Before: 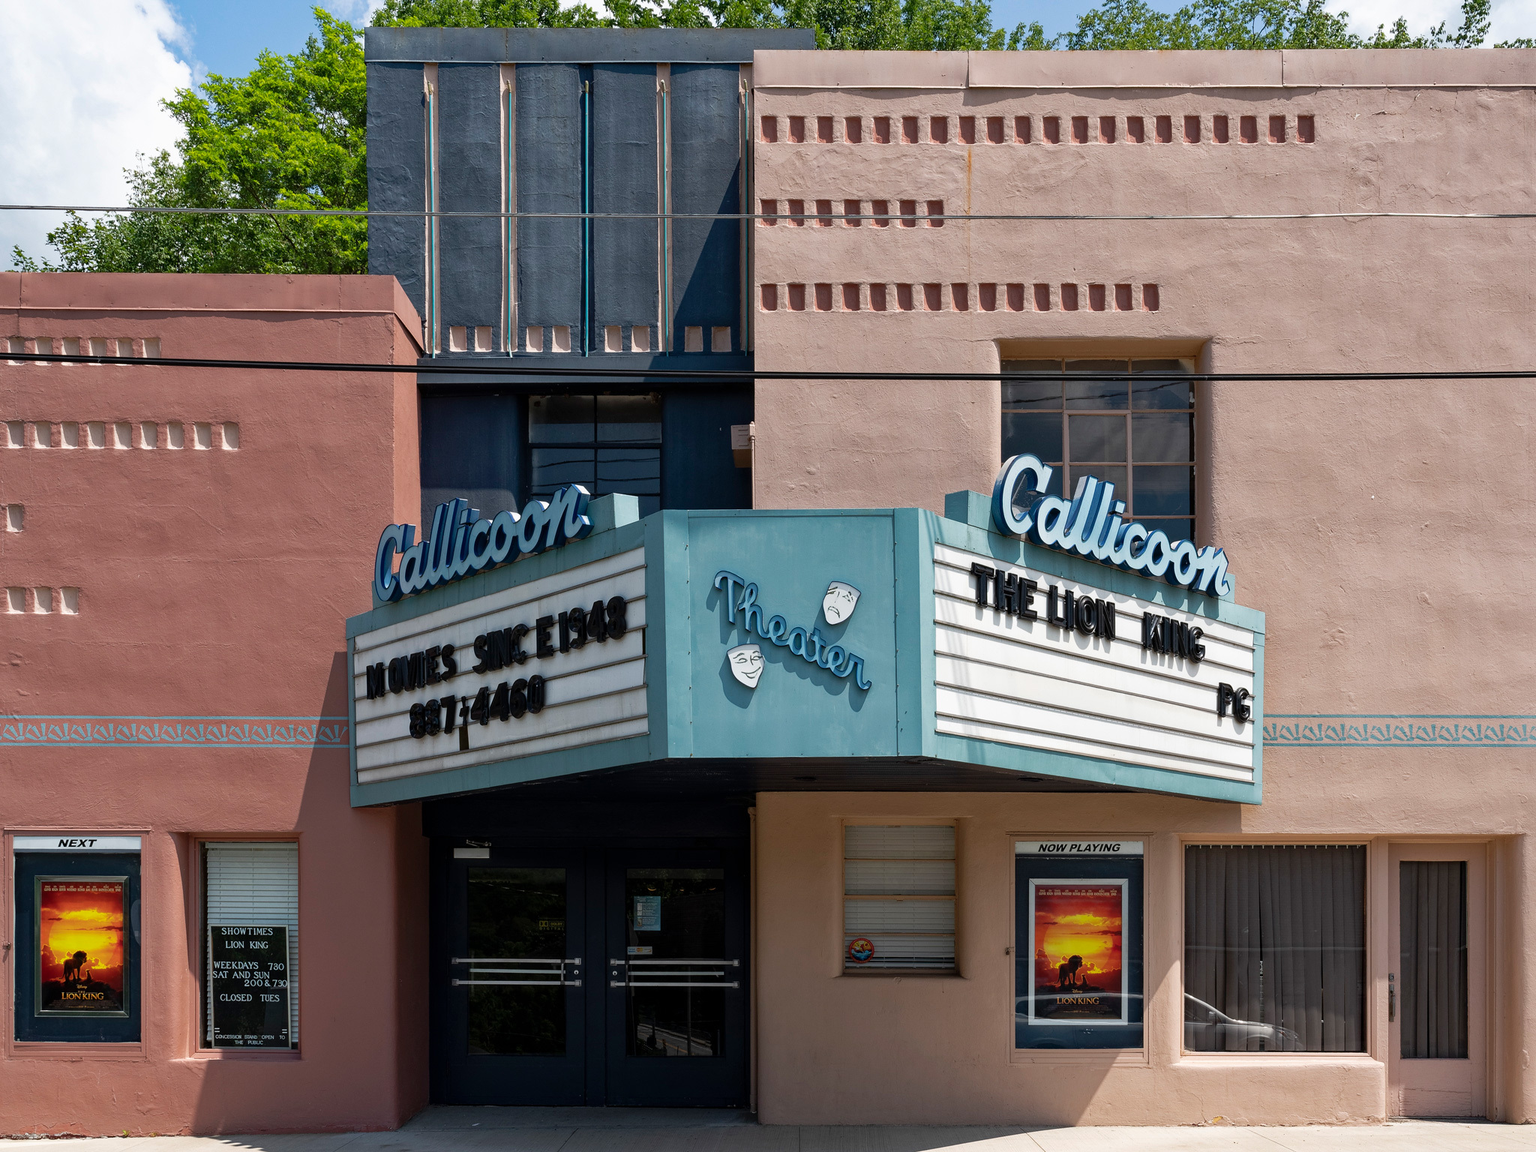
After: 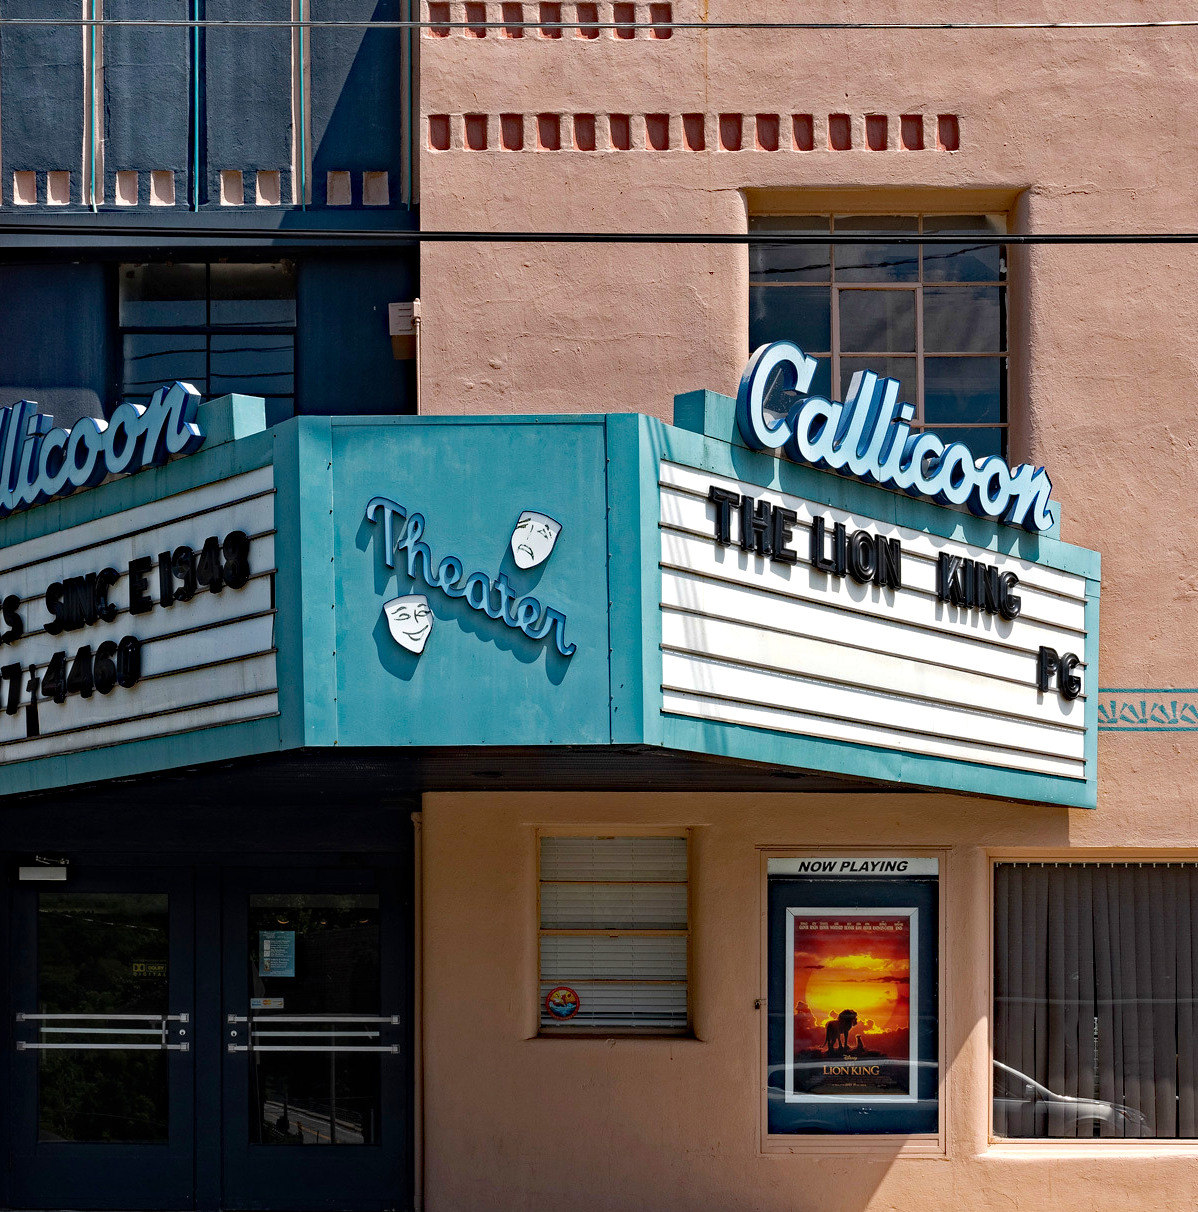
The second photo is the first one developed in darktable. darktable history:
exposure: black level correction 0, exposure 0.3 EV, compensate highlight preservation false
haze removal: strength 0.524, distance 0.922, compatibility mode true, adaptive false
crop and rotate: left 28.656%, top 17.207%, right 12.816%, bottom 3.841%
